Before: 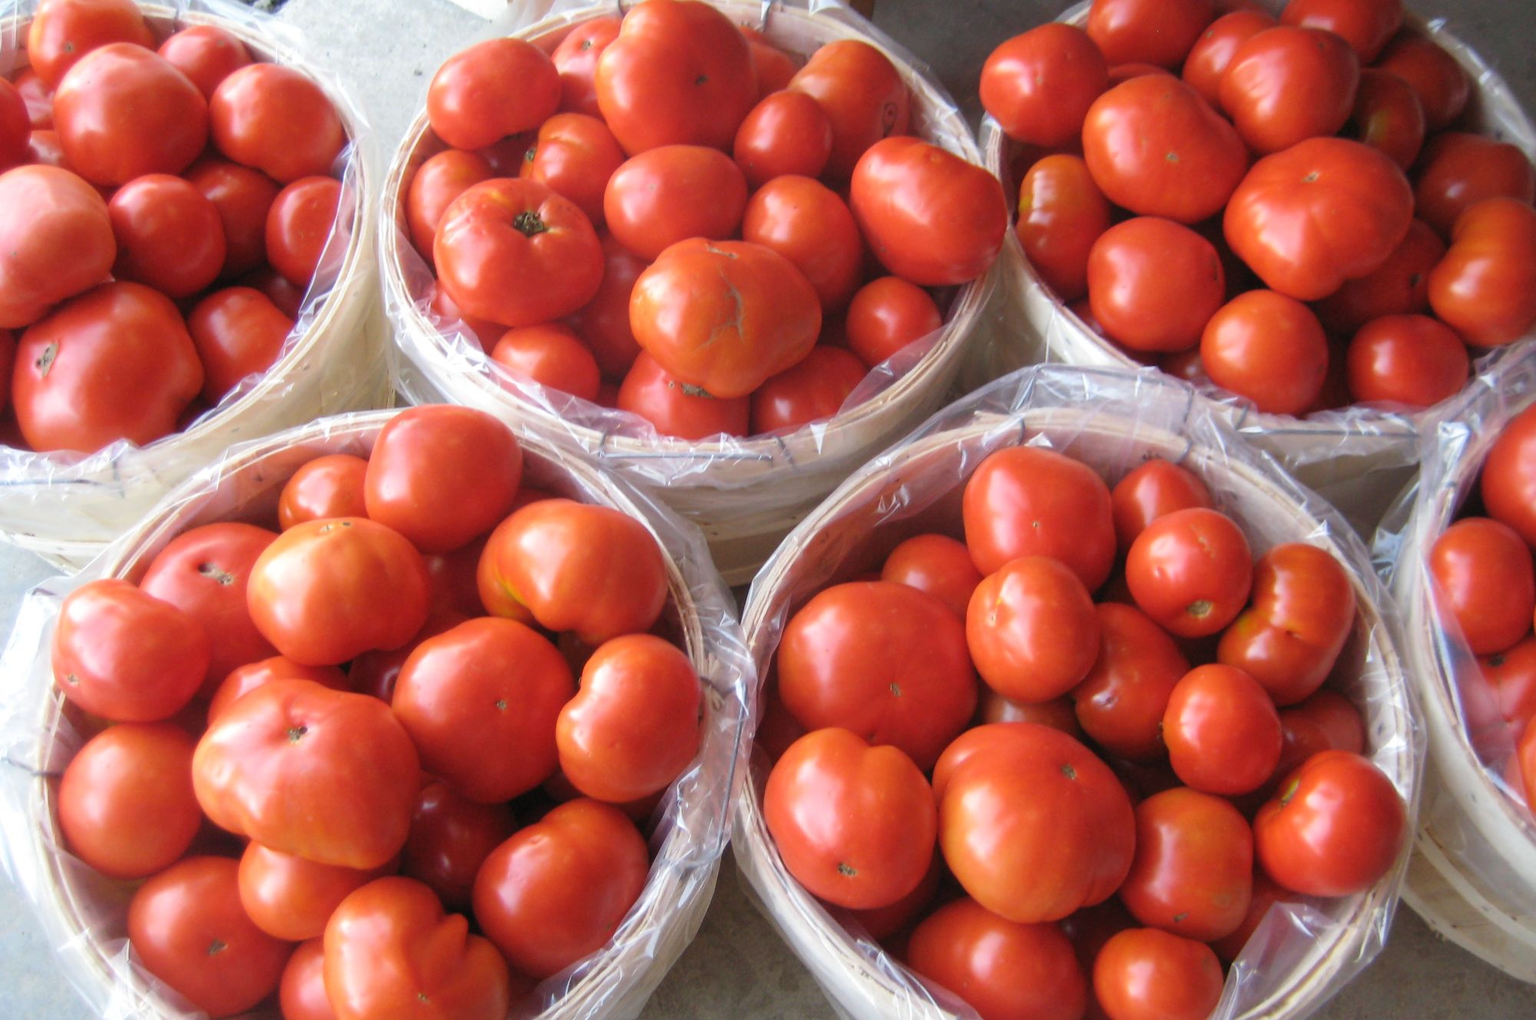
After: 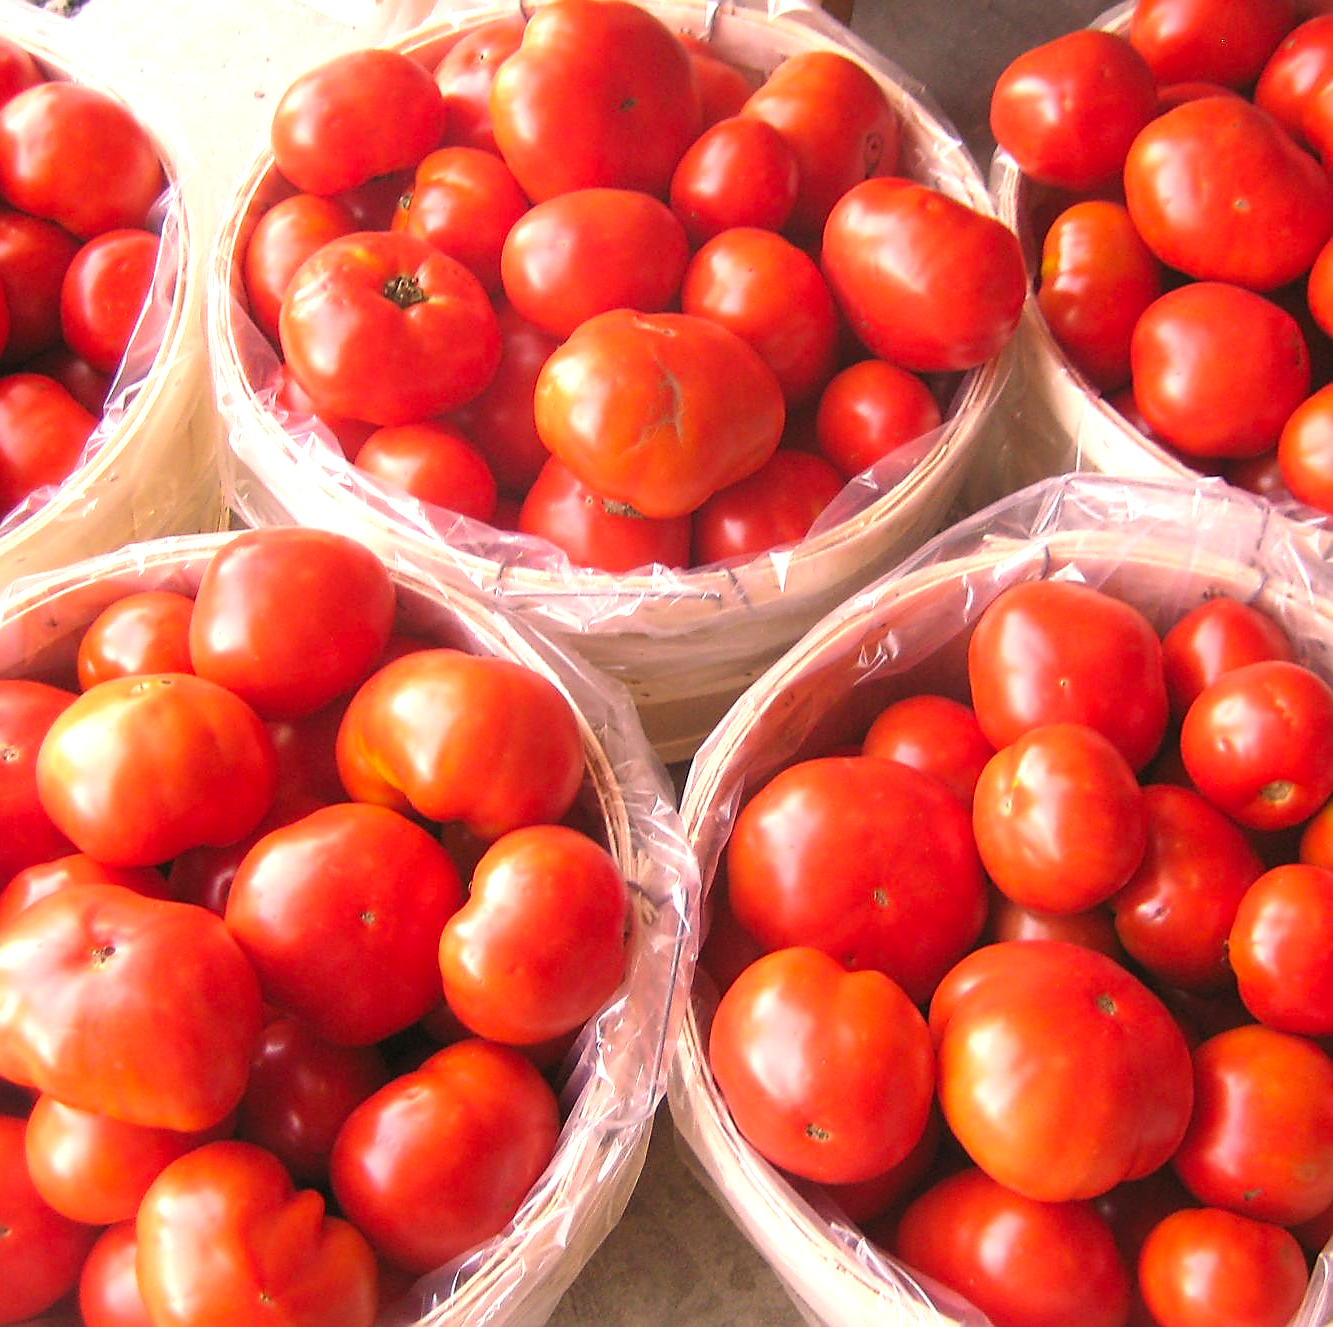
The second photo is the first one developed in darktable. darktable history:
exposure: black level correction 0, exposure 0.68 EV, compensate exposure bias true, compensate highlight preservation false
base curve: exposure shift 0, preserve colors none
white balance: emerald 1
crop and rotate: left 14.292%, right 19.041%
sharpen: radius 1.4, amount 1.25, threshold 0.7
color correction: highlights a* 21.16, highlights b* 19.61
